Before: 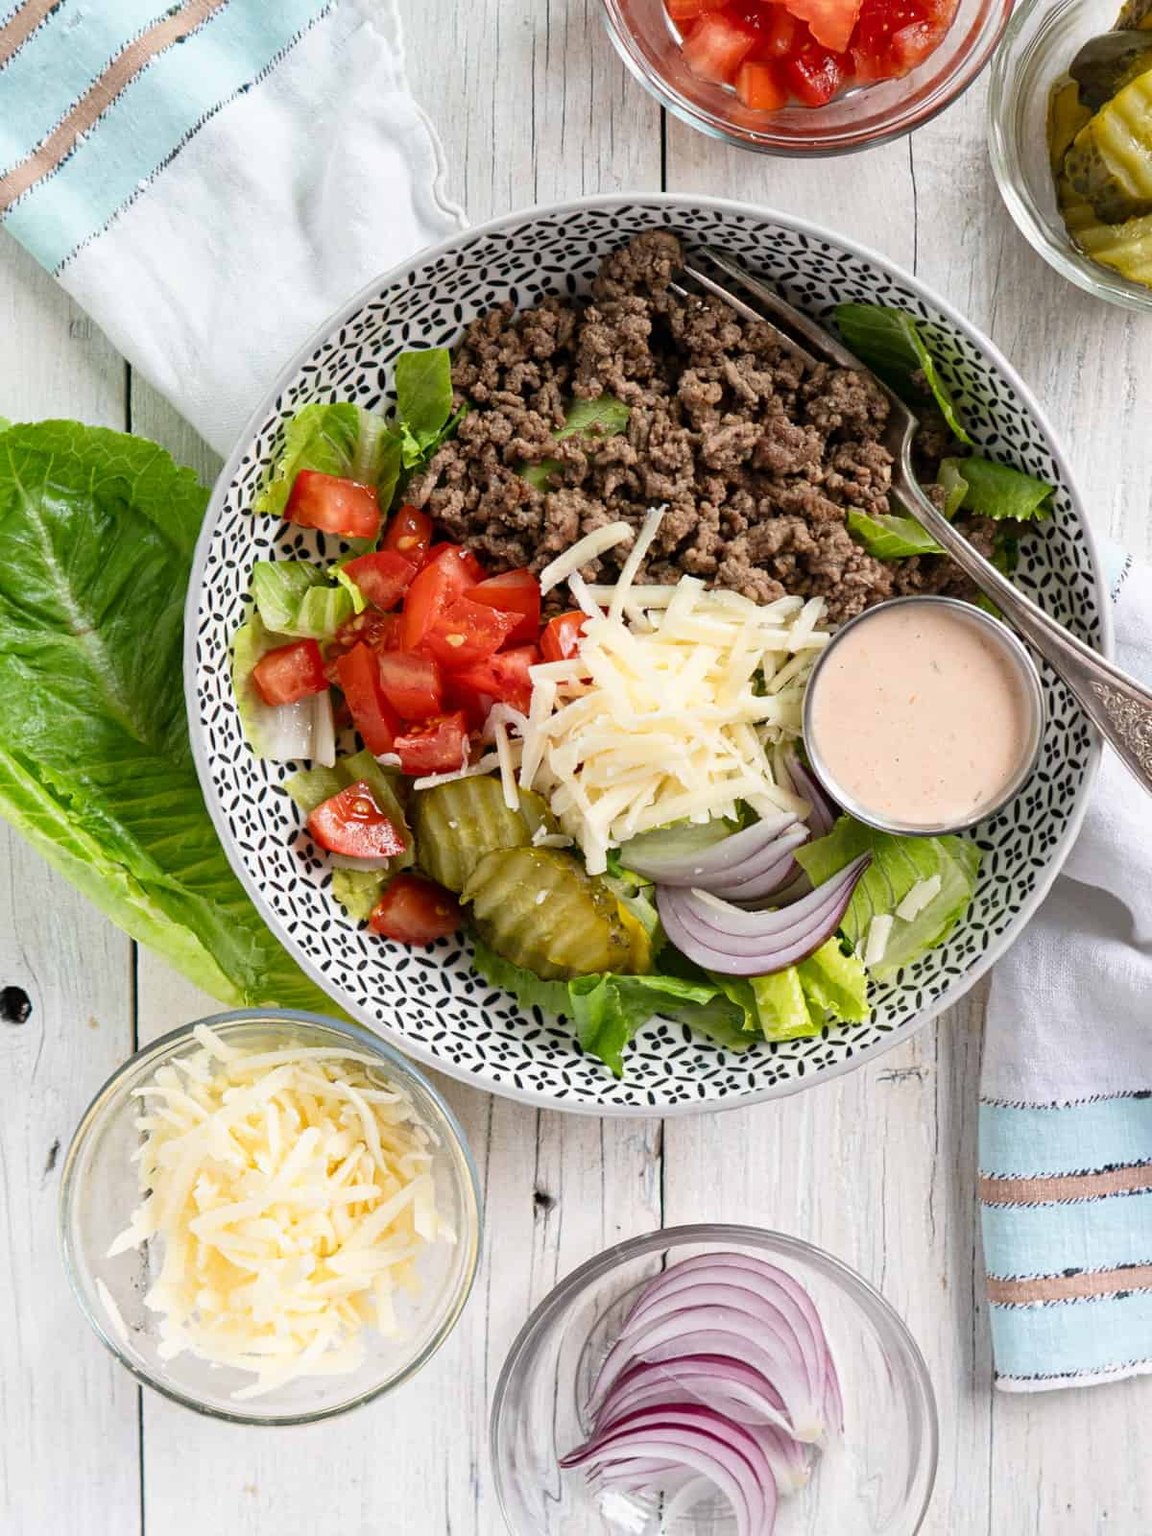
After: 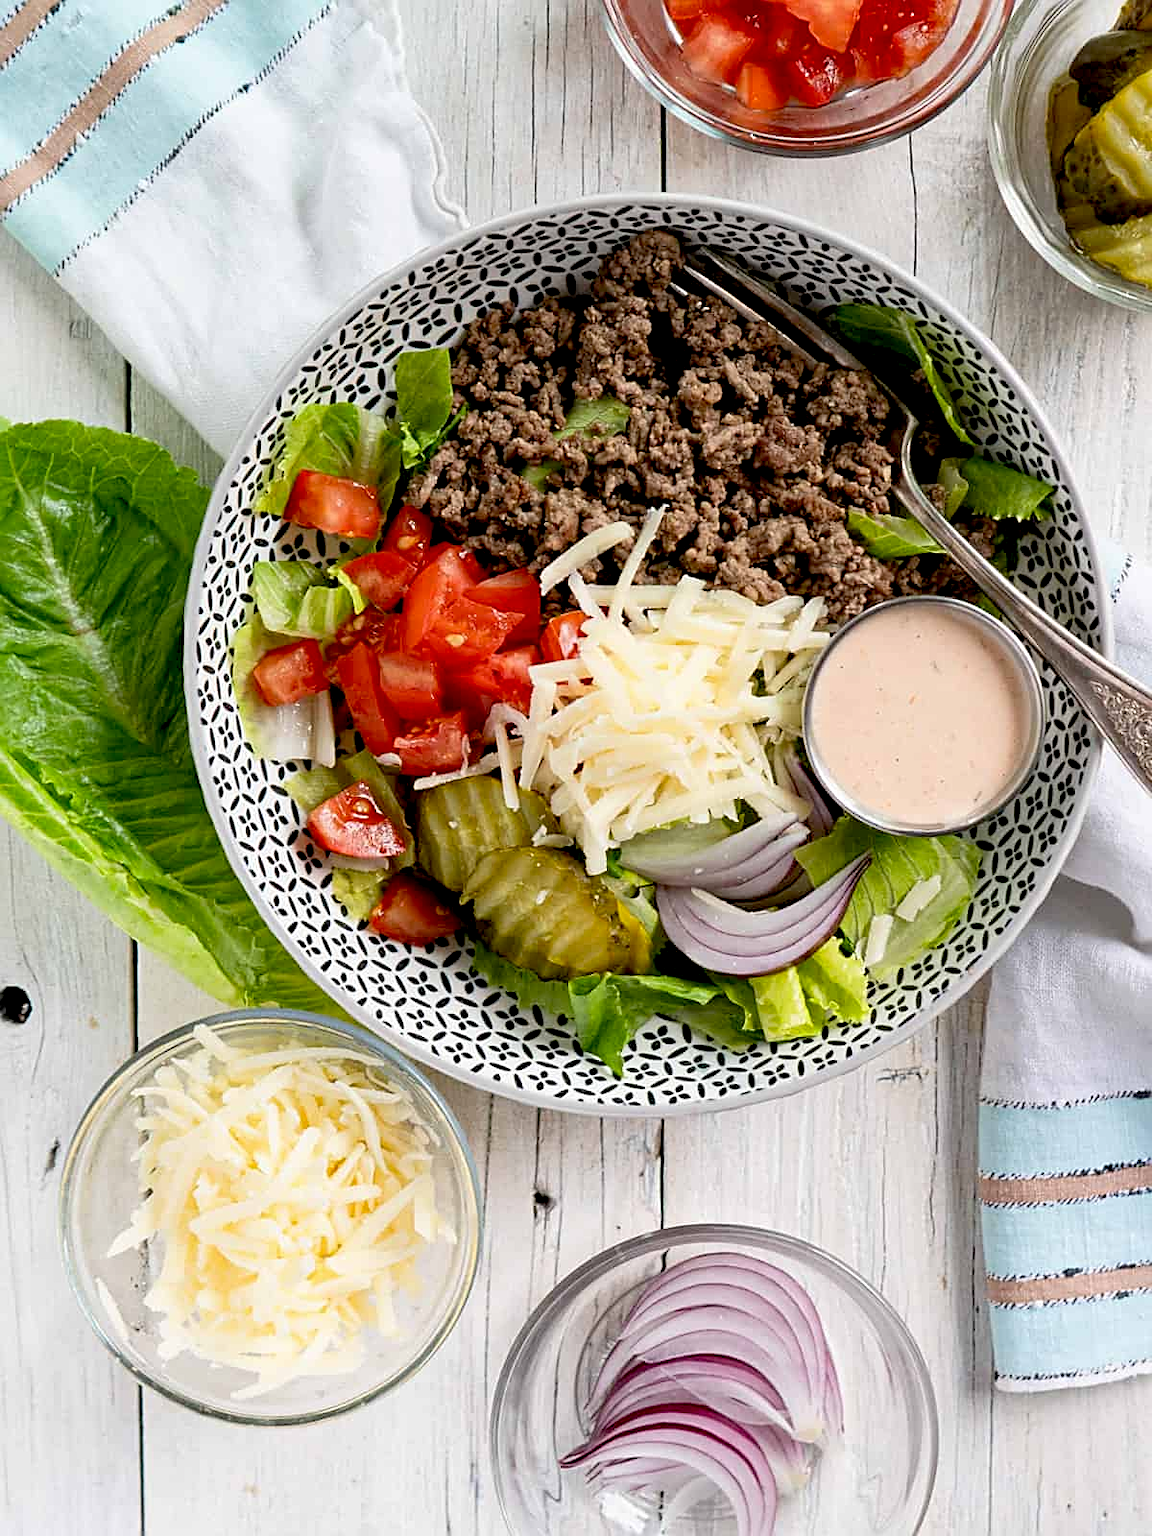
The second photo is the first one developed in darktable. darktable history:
tone equalizer: -8 EV 0.06 EV, smoothing diameter 25%, edges refinement/feathering 10, preserve details guided filter
sharpen: on, module defaults
exposure: black level correction 0.016, exposure -0.009 EV, compensate highlight preservation false
